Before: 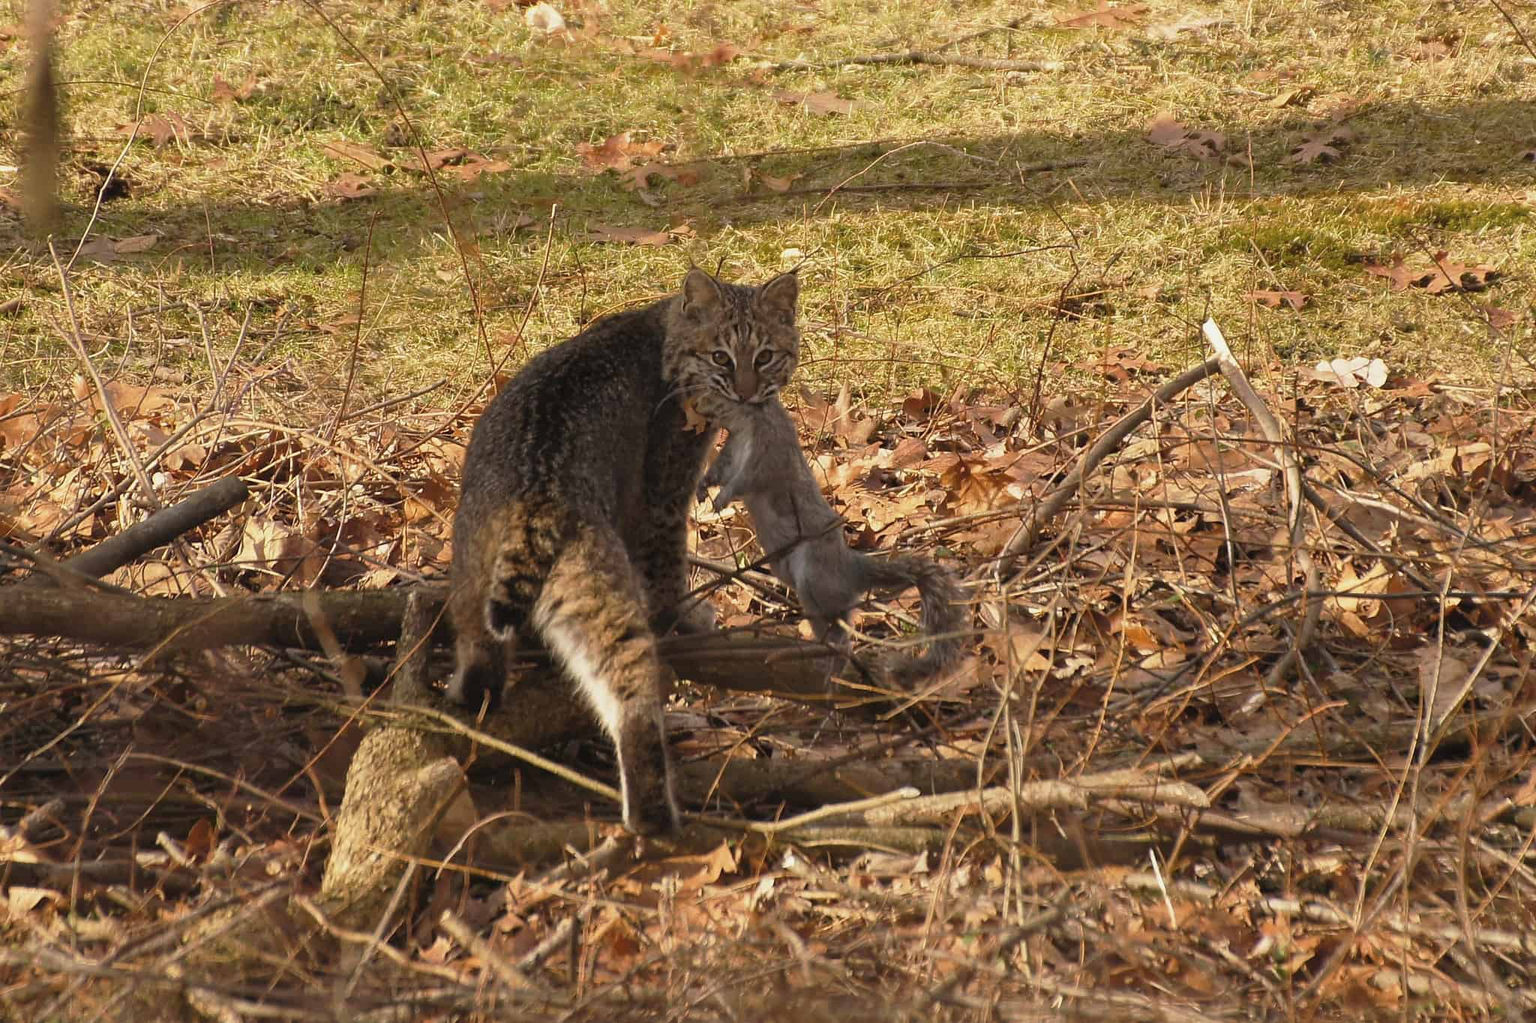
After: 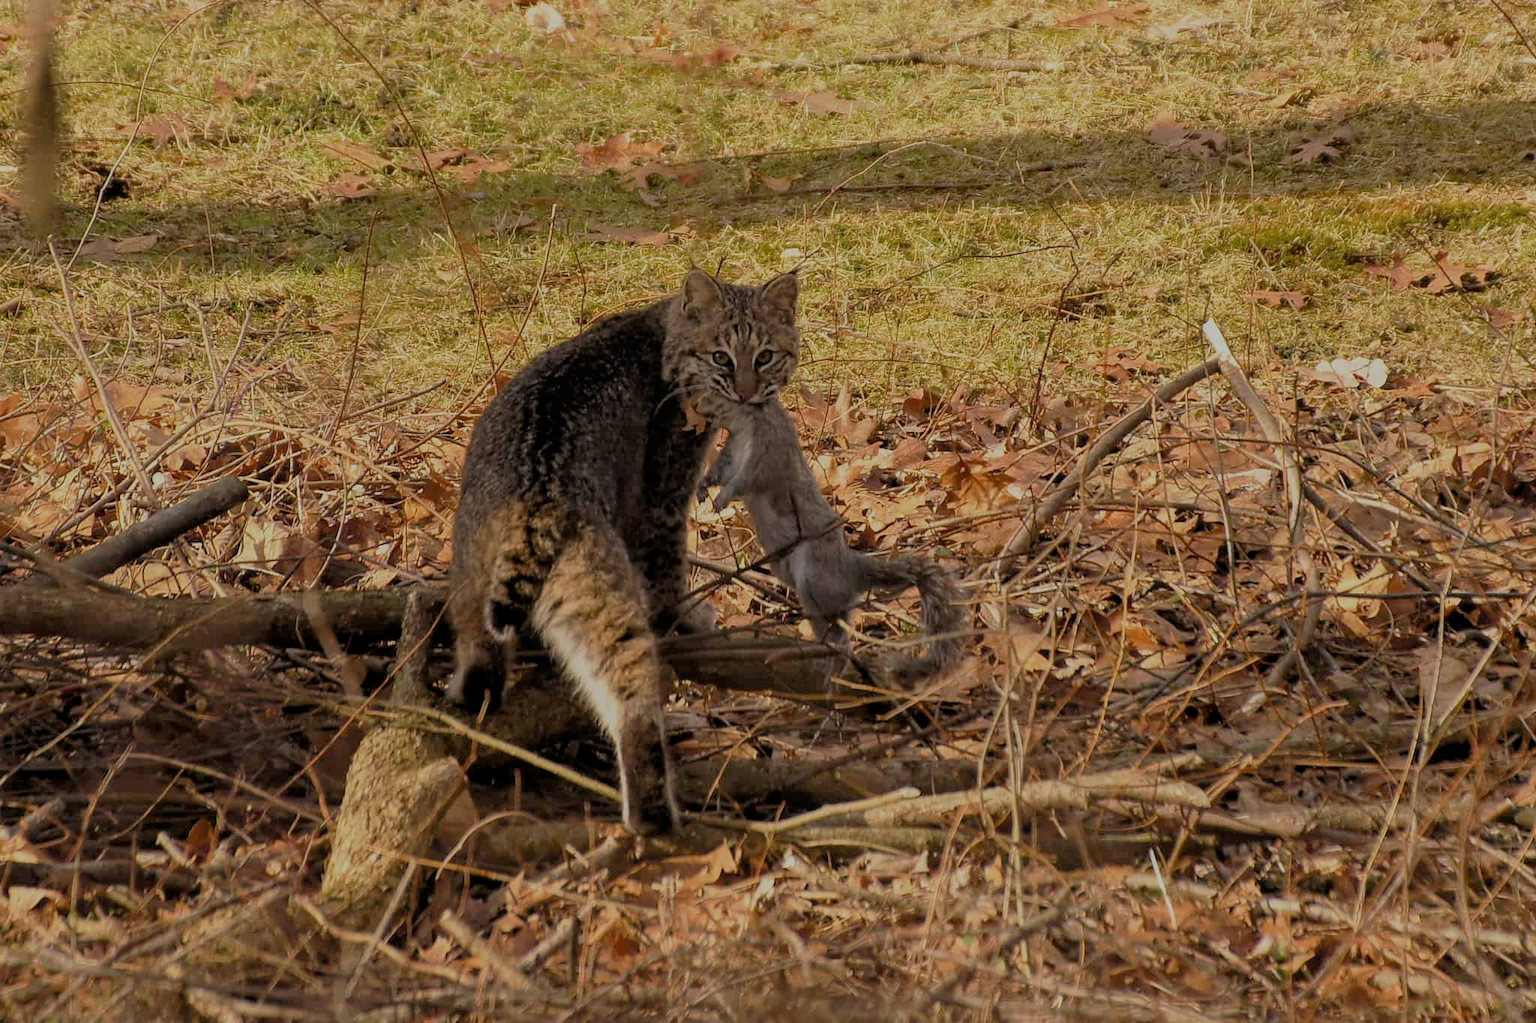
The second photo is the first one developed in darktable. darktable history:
exposure: black level correction 0.006, exposure -0.219 EV, compensate highlight preservation false
filmic rgb: black relative exposure -8.79 EV, white relative exposure 4.98 EV, threshold 5.97 EV, target black luminance 0%, hardness 3.79, latitude 65.41%, contrast 0.83, shadows ↔ highlights balance 19.3%, add noise in highlights 0.002, color science v3 (2019), use custom middle-gray values true, contrast in highlights soft, enable highlight reconstruction true
local contrast: detail 110%
